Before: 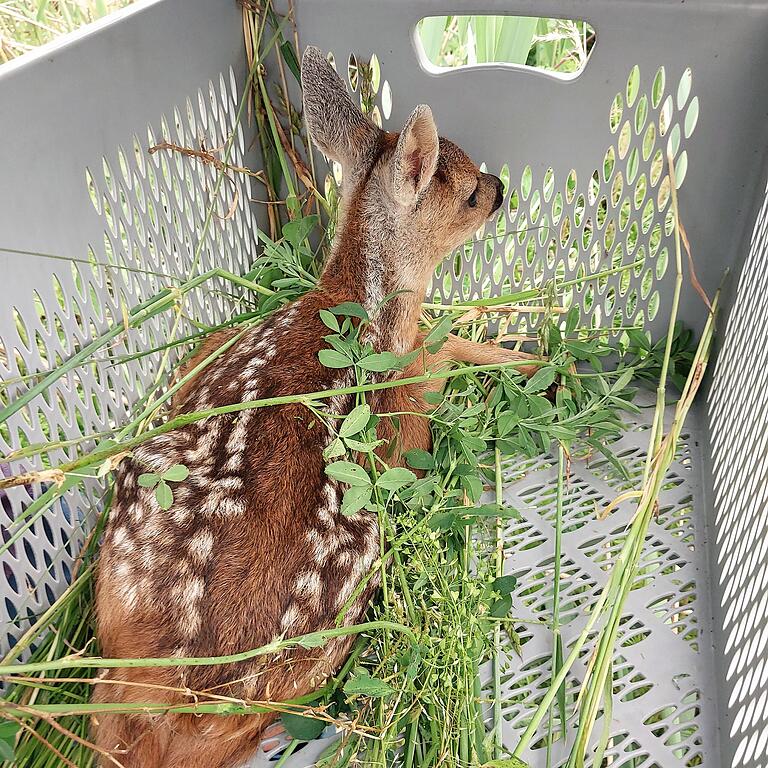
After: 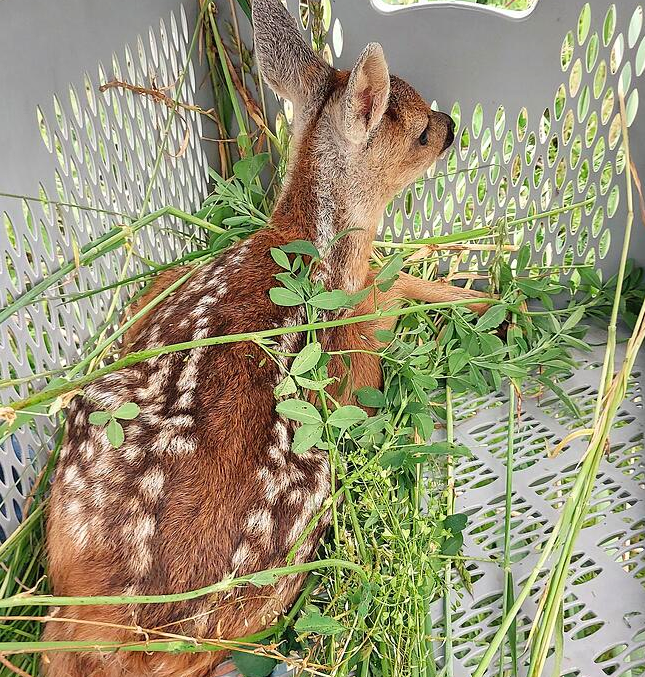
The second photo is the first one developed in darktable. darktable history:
contrast brightness saturation: contrast 0.03, brightness 0.06, saturation 0.13
shadows and highlights: shadows 60, soften with gaussian
crop: left 6.446%, top 8.188%, right 9.538%, bottom 3.548%
